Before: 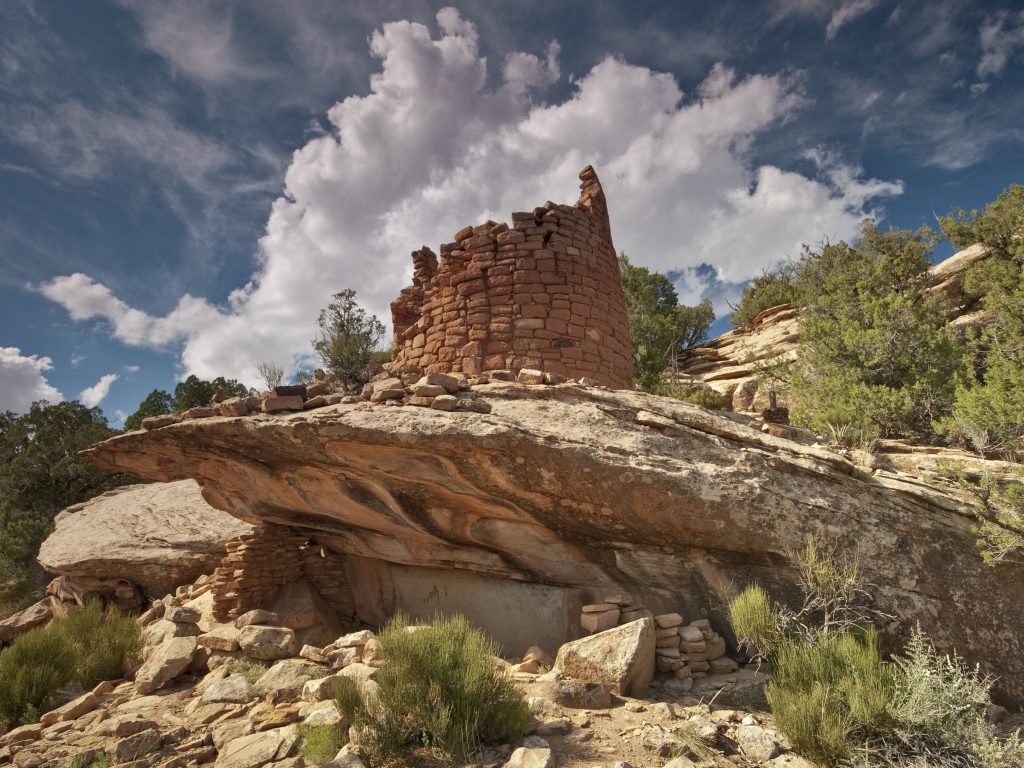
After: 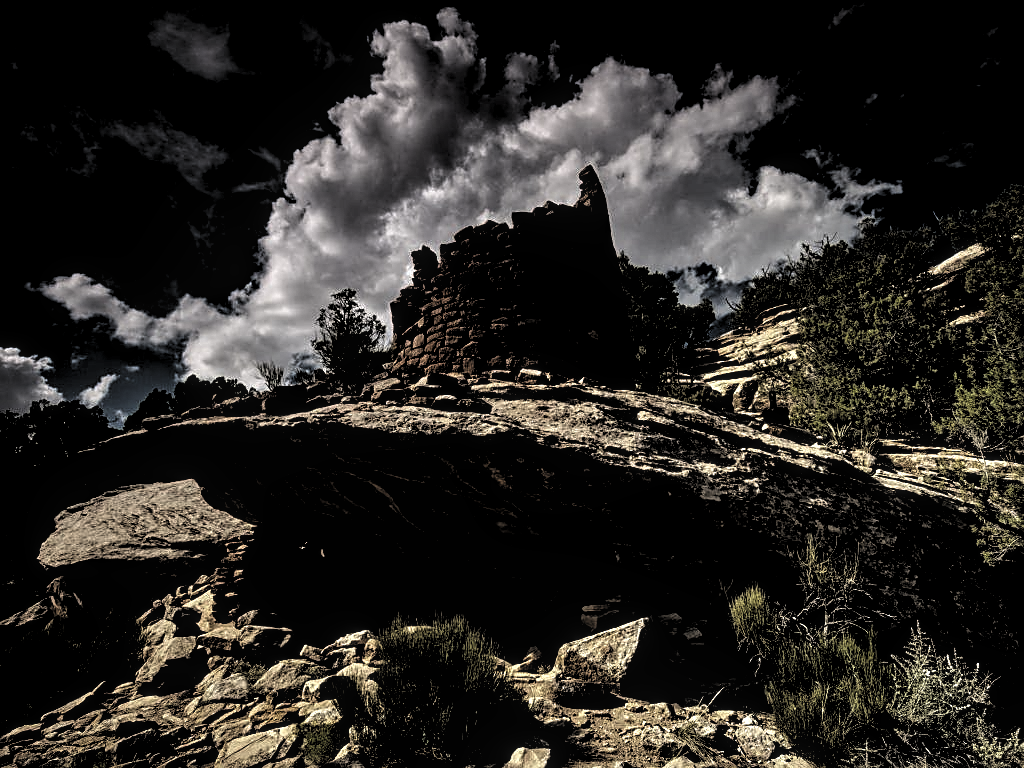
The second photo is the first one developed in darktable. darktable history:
levels: levels [0.514, 0.759, 1]
sharpen: on, module defaults
local contrast: detail 130%
exposure: exposure 0.3 EV, compensate highlight preservation false
